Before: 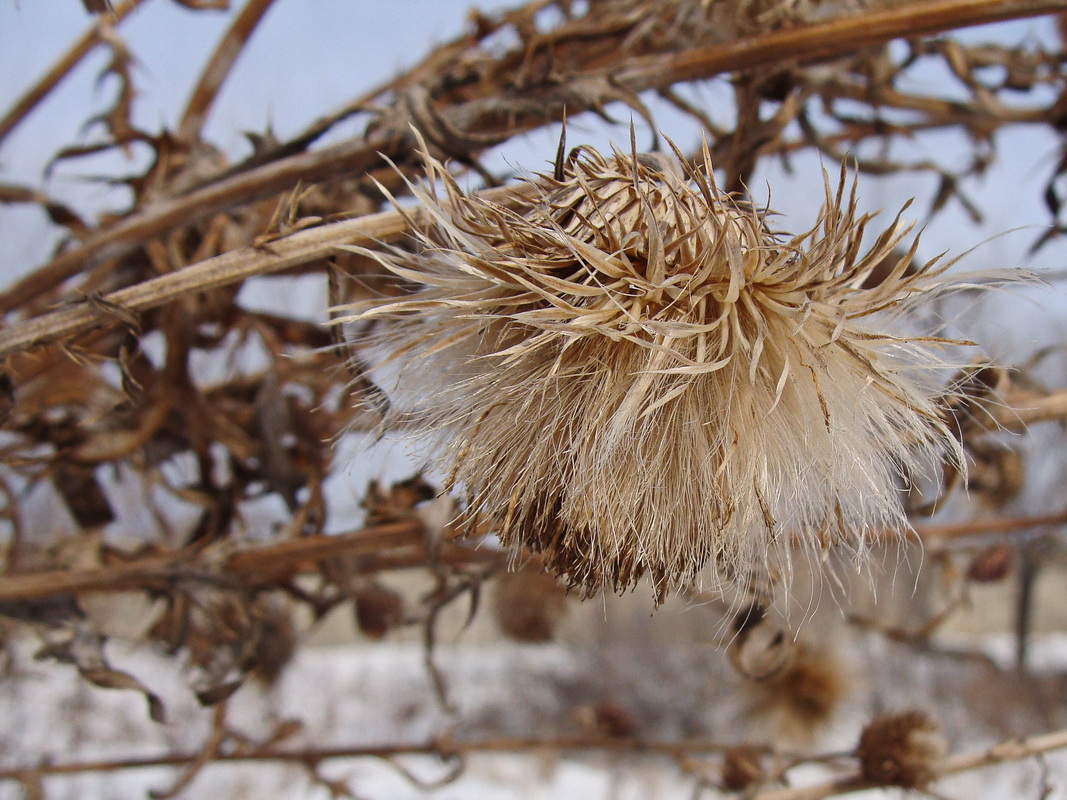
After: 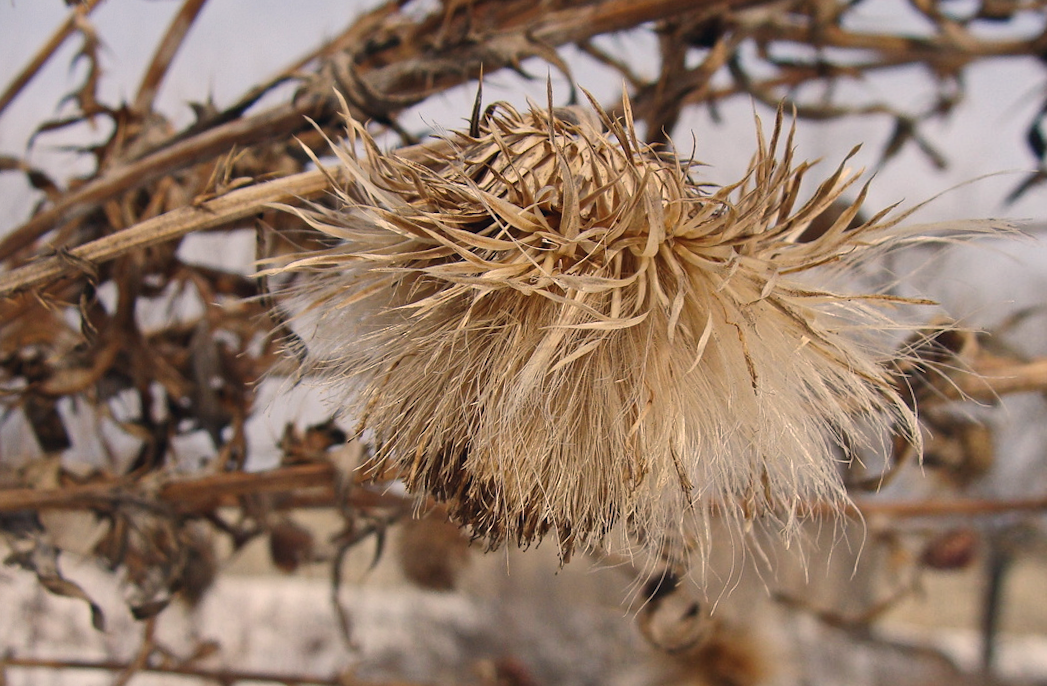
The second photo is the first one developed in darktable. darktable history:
rotate and perspective: rotation 1.69°, lens shift (vertical) -0.023, lens shift (horizontal) -0.291, crop left 0.025, crop right 0.988, crop top 0.092, crop bottom 0.842
color correction: highlights a* 5.38, highlights b* 5.3, shadows a* -4.26, shadows b* -5.11
white balance: red 1.045, blue 0.932
